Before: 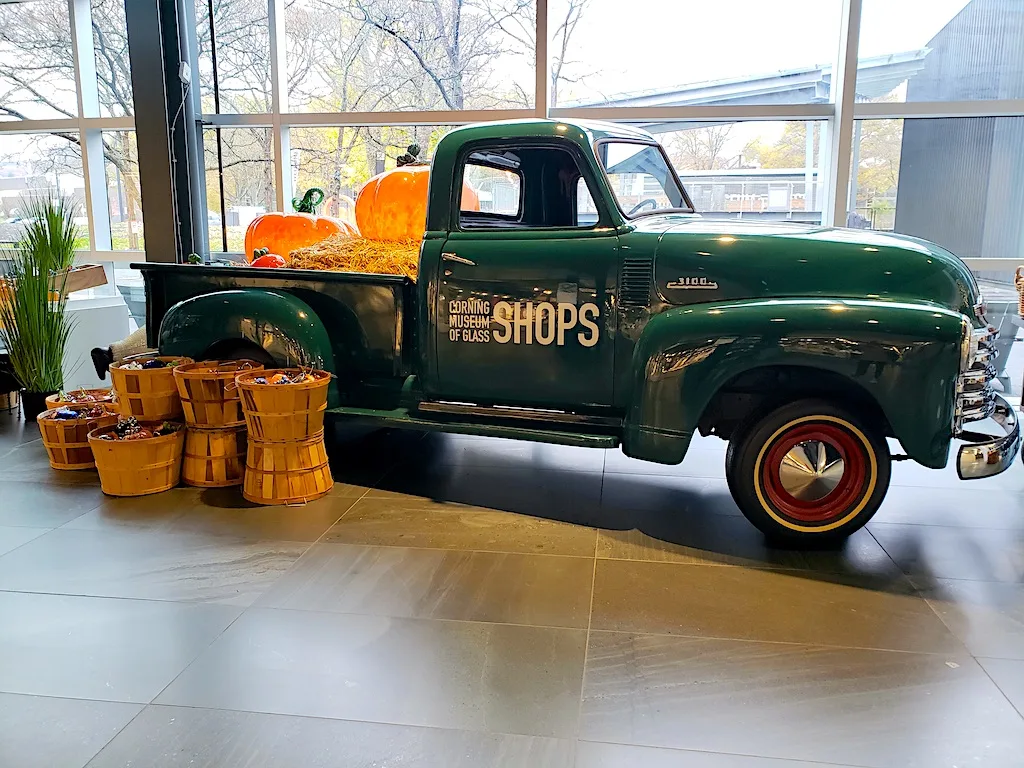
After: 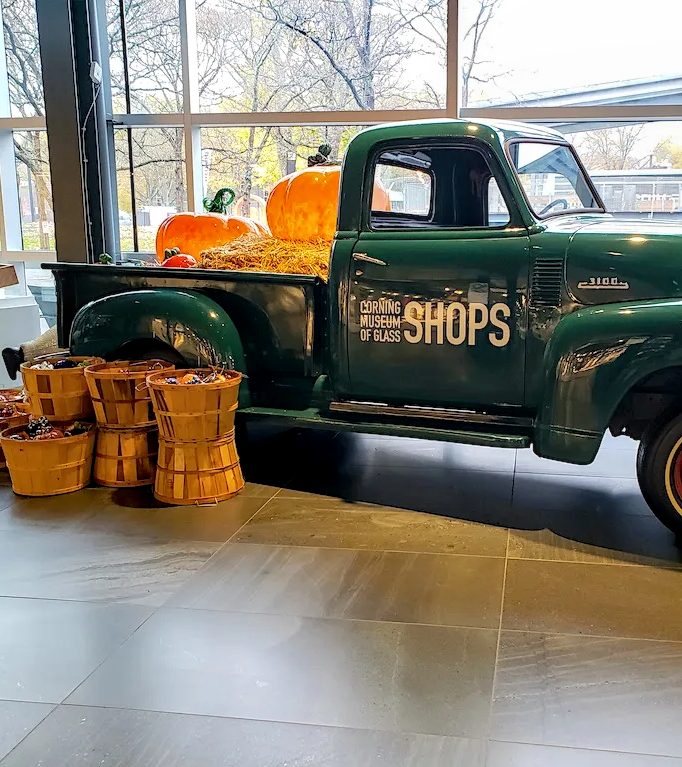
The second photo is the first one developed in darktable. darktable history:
crop and rotate: left 8.786%, right 24.548%
local contrast: detail 130%
